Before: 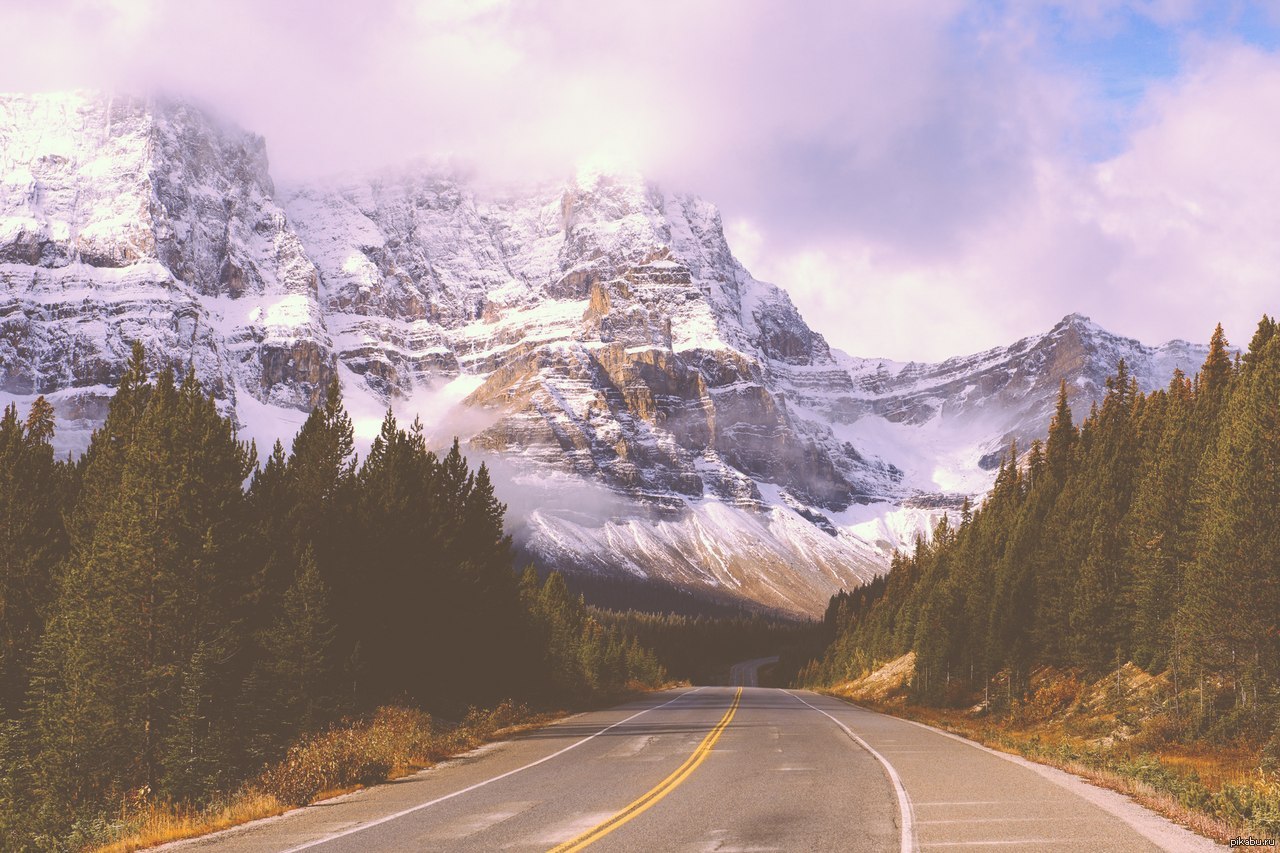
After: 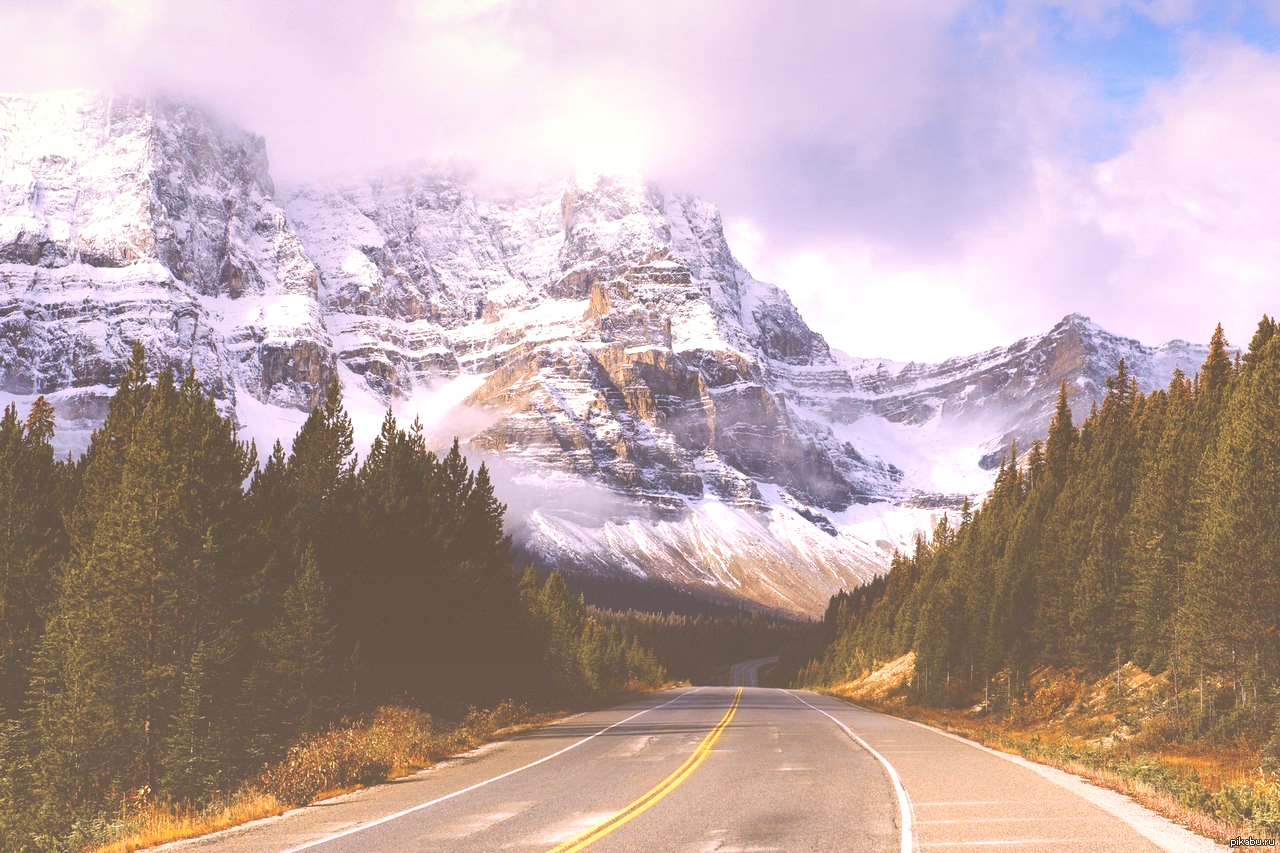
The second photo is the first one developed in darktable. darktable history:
graduated density: on, module defaults
exposure: black level correction 0, exposure 0.7 EV, compensate exposure bias true, compensate highlight preservation false
